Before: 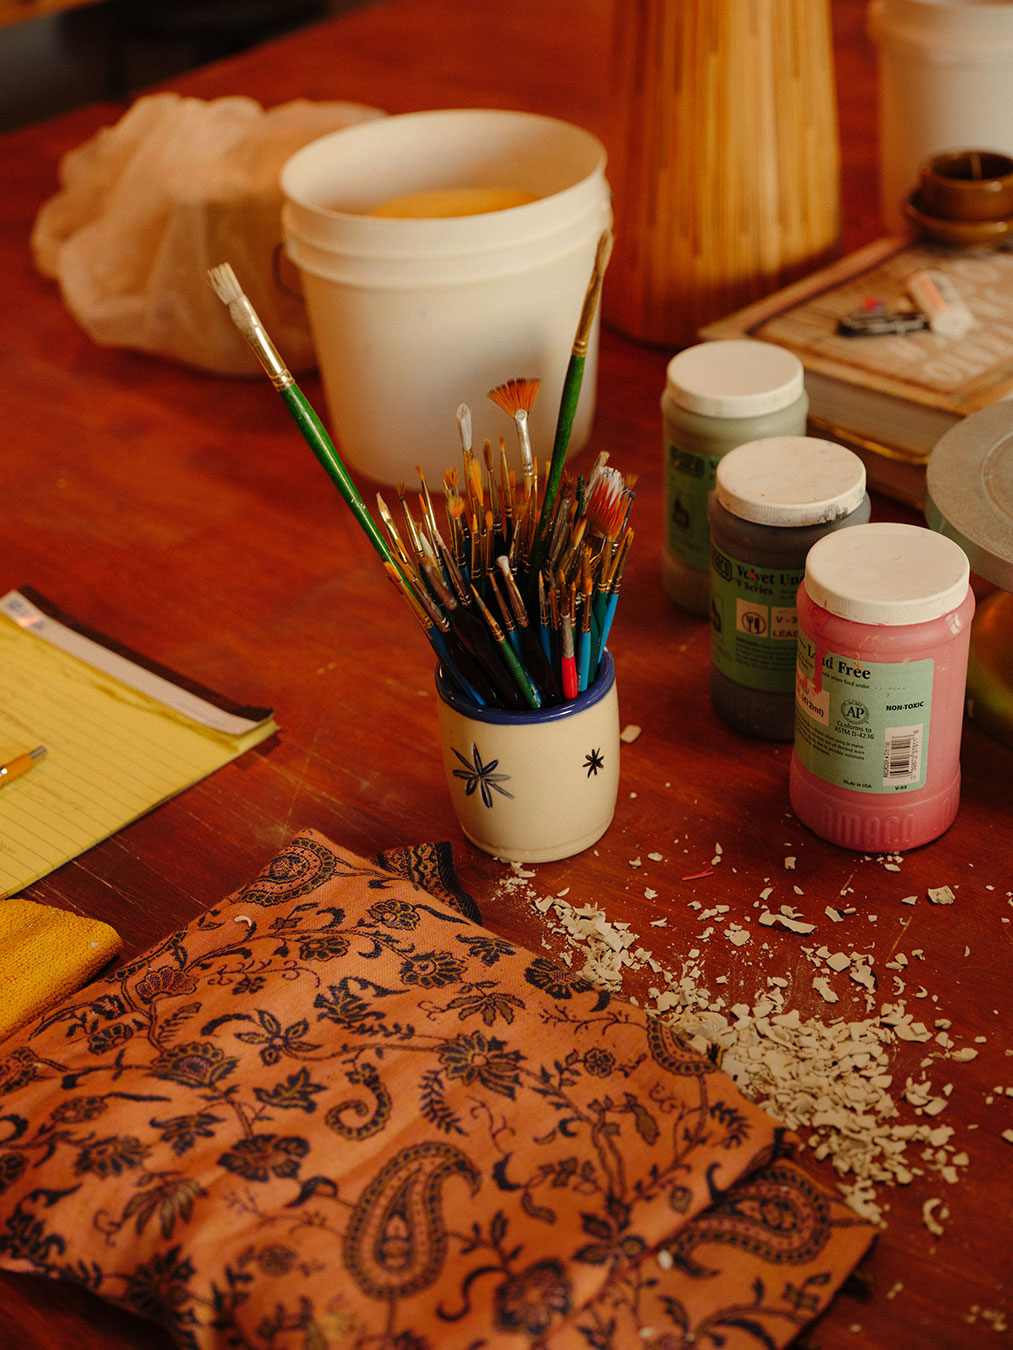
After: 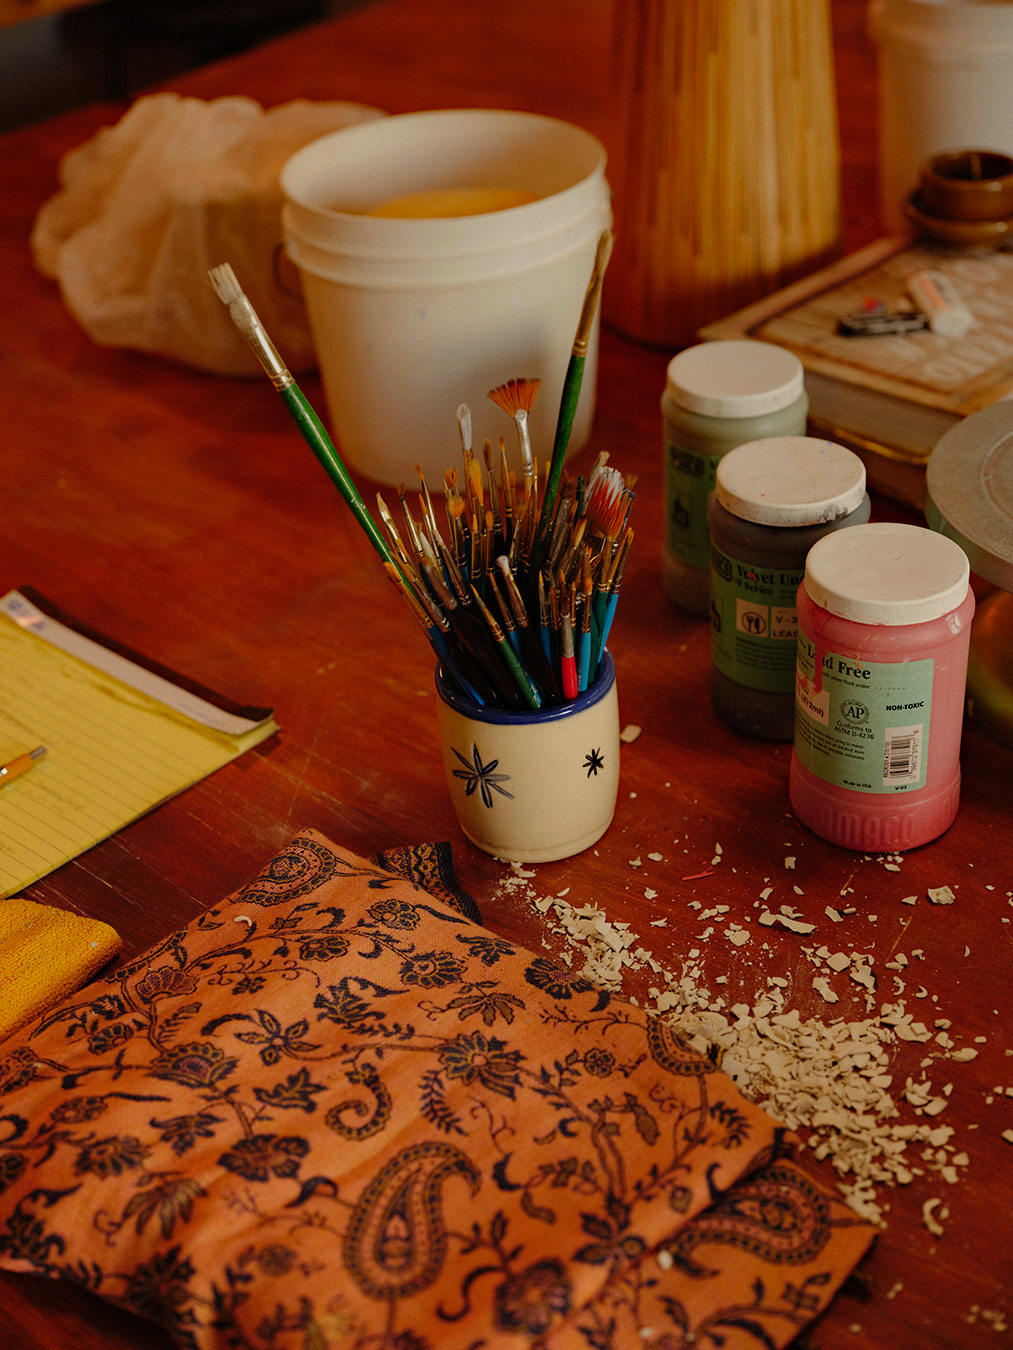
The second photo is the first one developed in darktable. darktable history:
graduated density: rotation -0.352°, offset 57.64
haze removal: compatibility mode true, adaptive false
